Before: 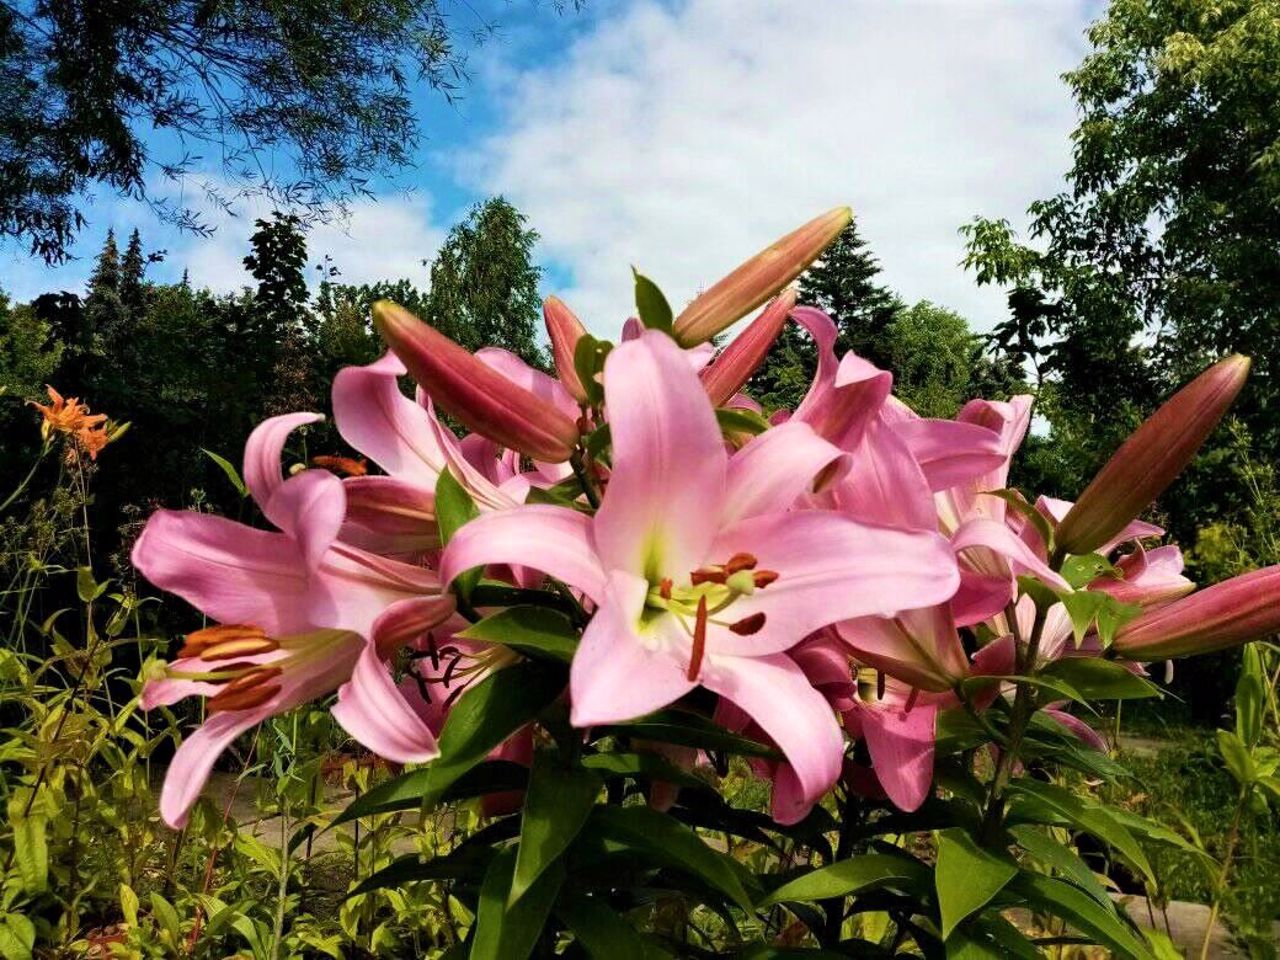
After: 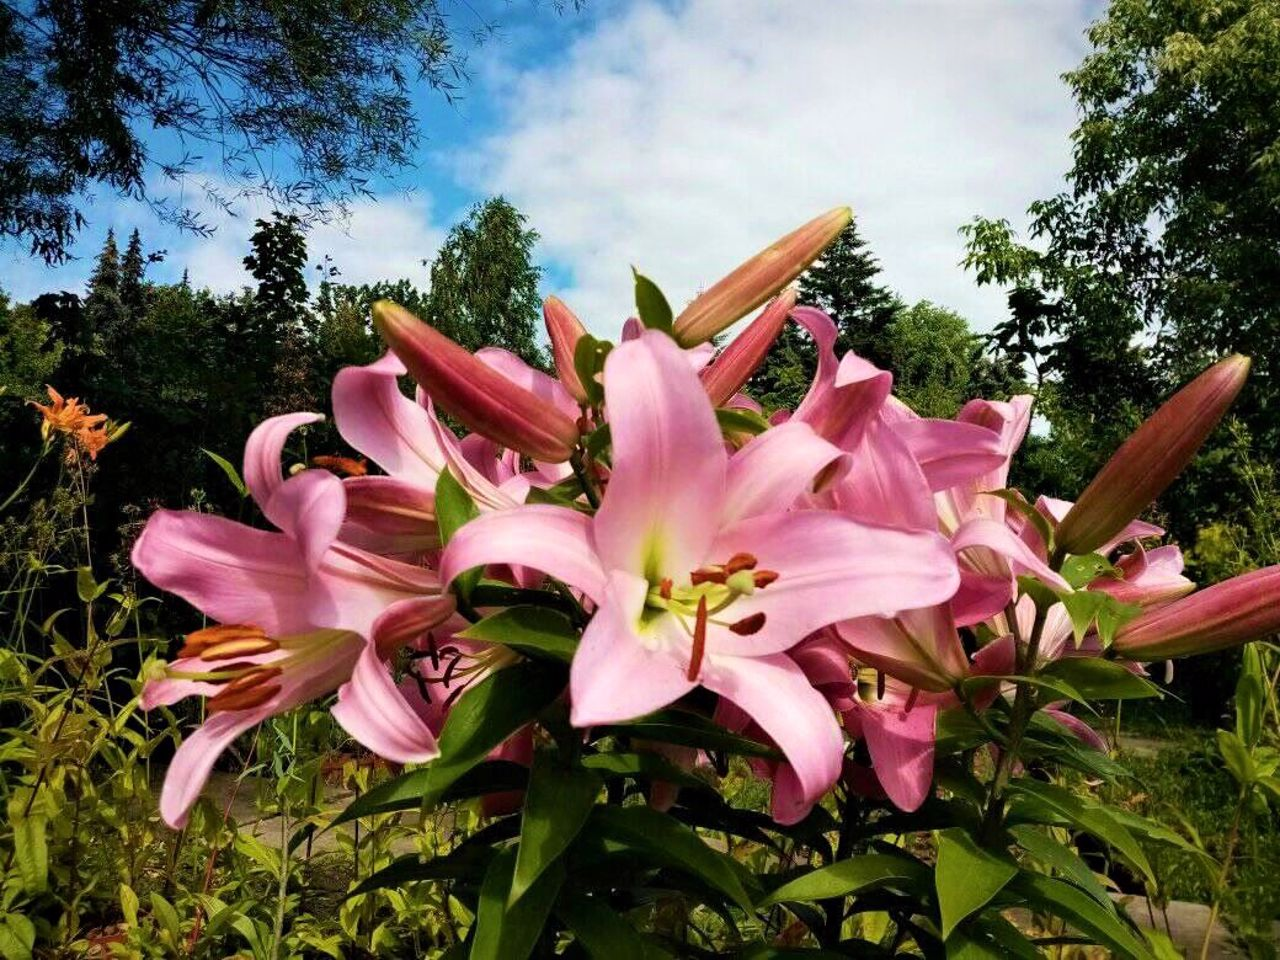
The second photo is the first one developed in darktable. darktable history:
vignetting: fall-off start 85.65%, fall-off radius 79.6%, brightness -0.564, saturation -0.002, width/height ratio 1.224
